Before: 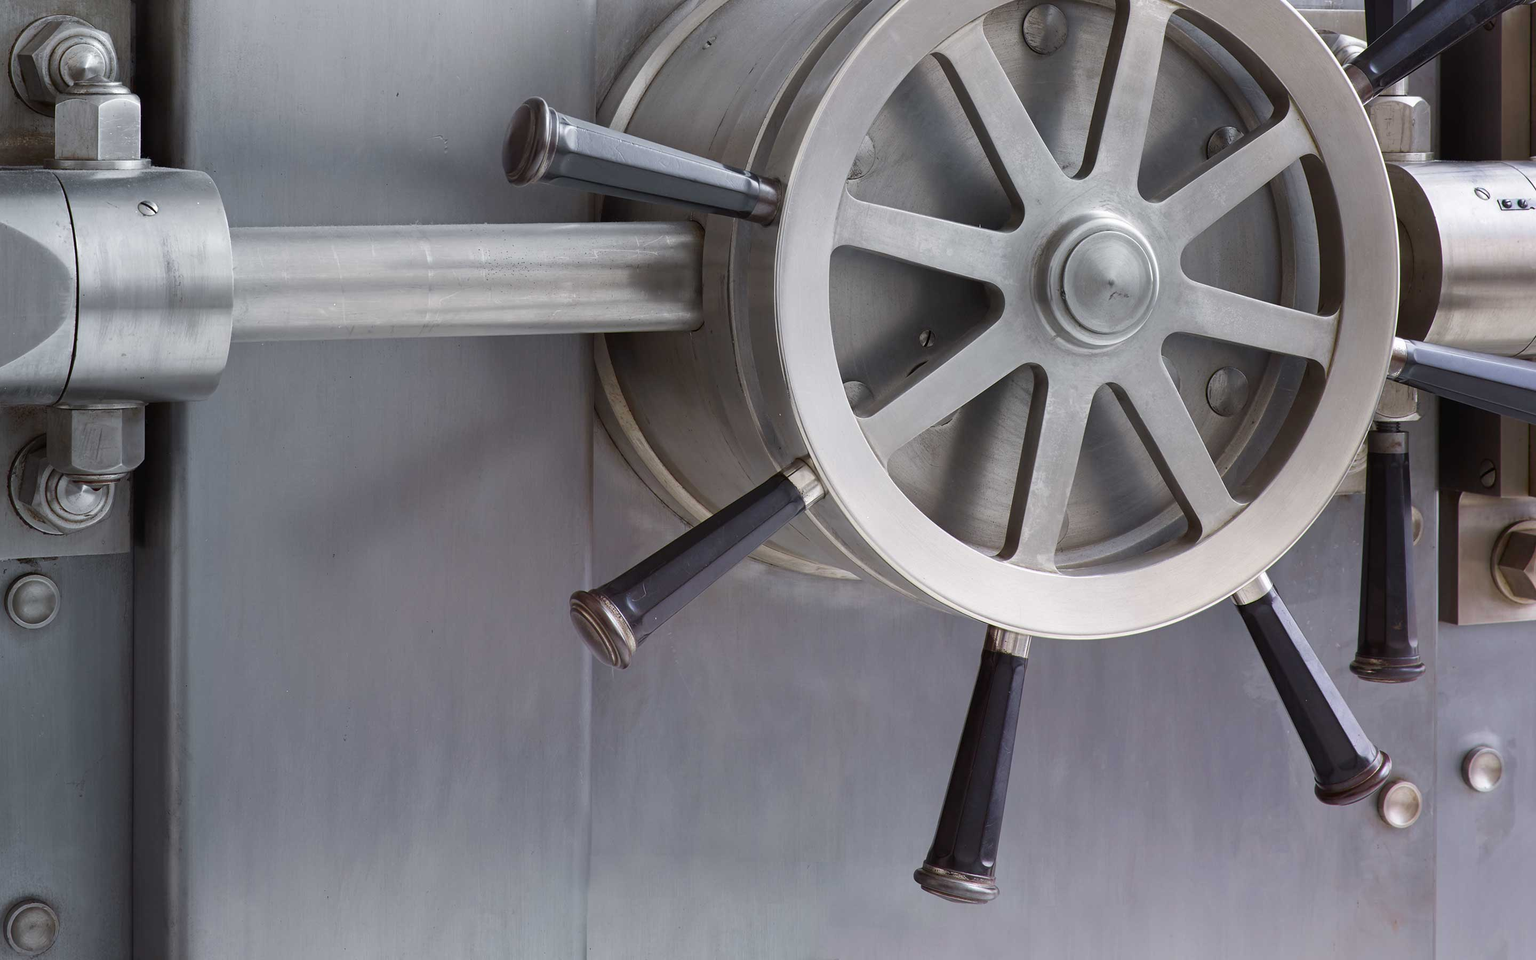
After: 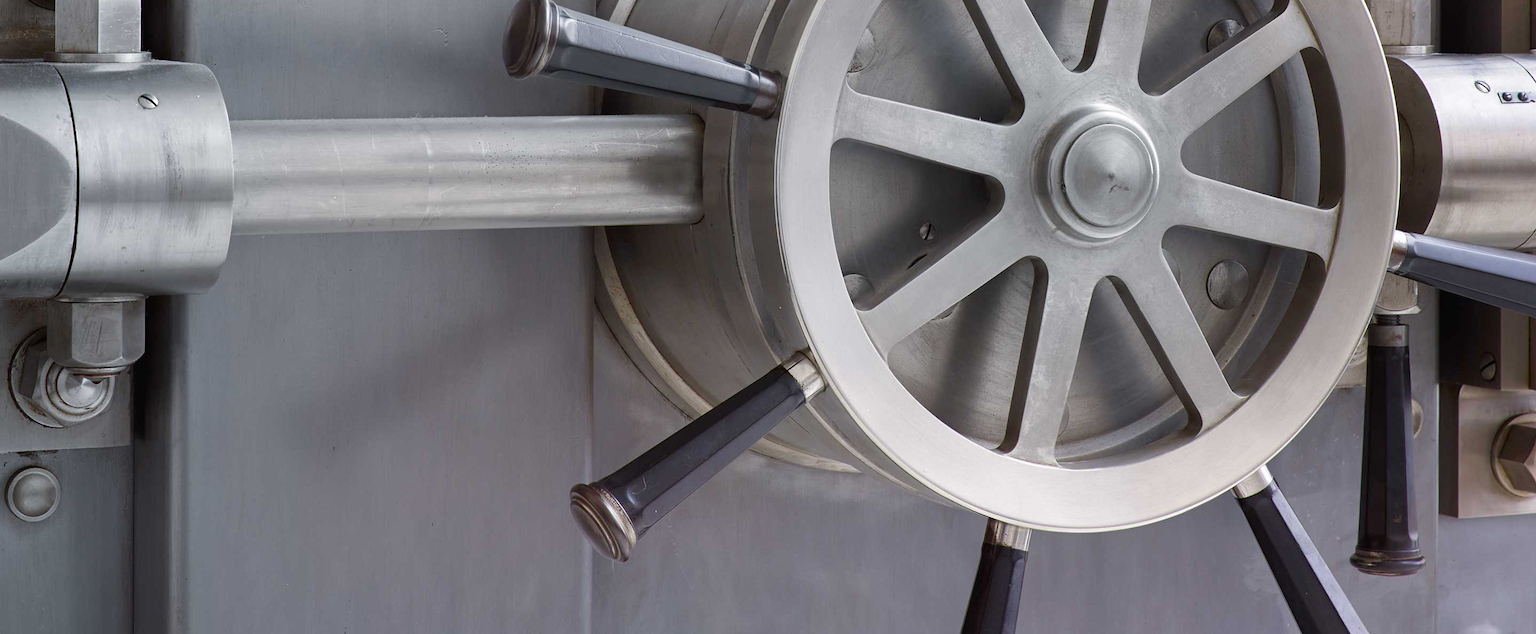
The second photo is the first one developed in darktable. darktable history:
exposure: black level correction 0.001, exposure 0.015 EV, compensate highlight preservation false
crop: top 11.184%, bottom 22.728%
shadows and highlights: radius 264.6, soften with gaussian
